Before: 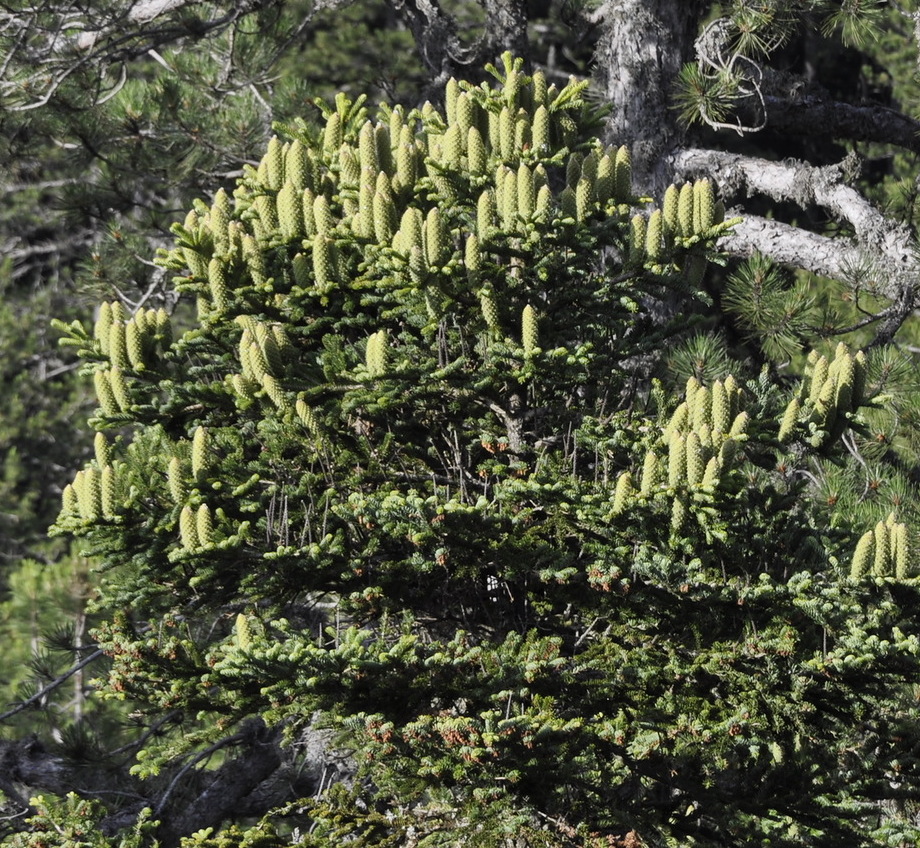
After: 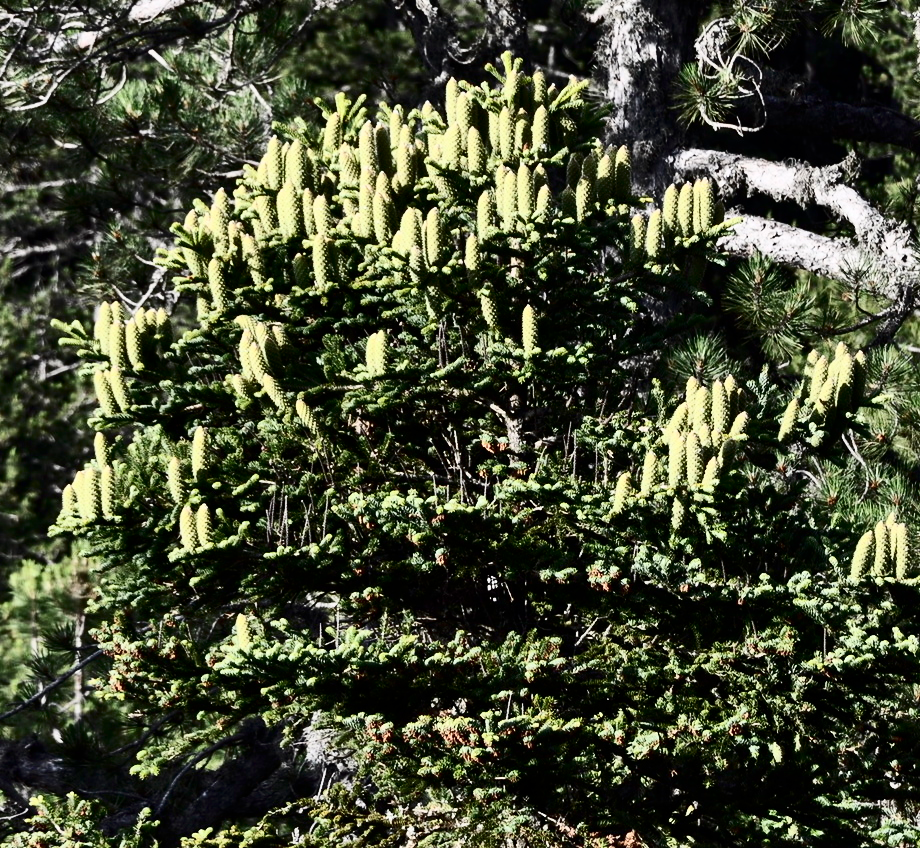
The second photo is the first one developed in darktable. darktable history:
contrast brightness saturation: contrast 0.504, saturation -0.09
